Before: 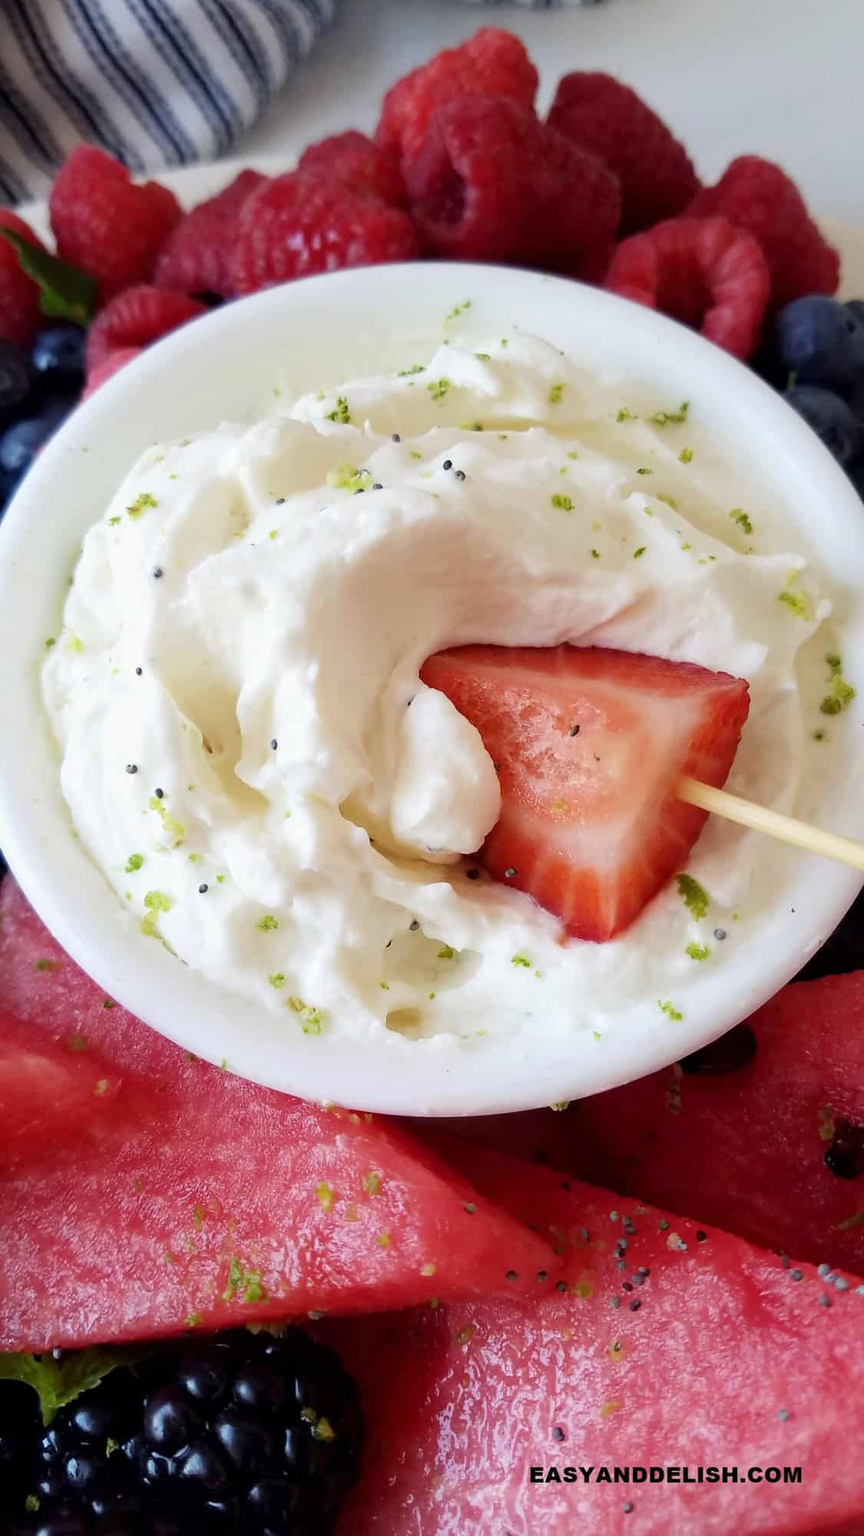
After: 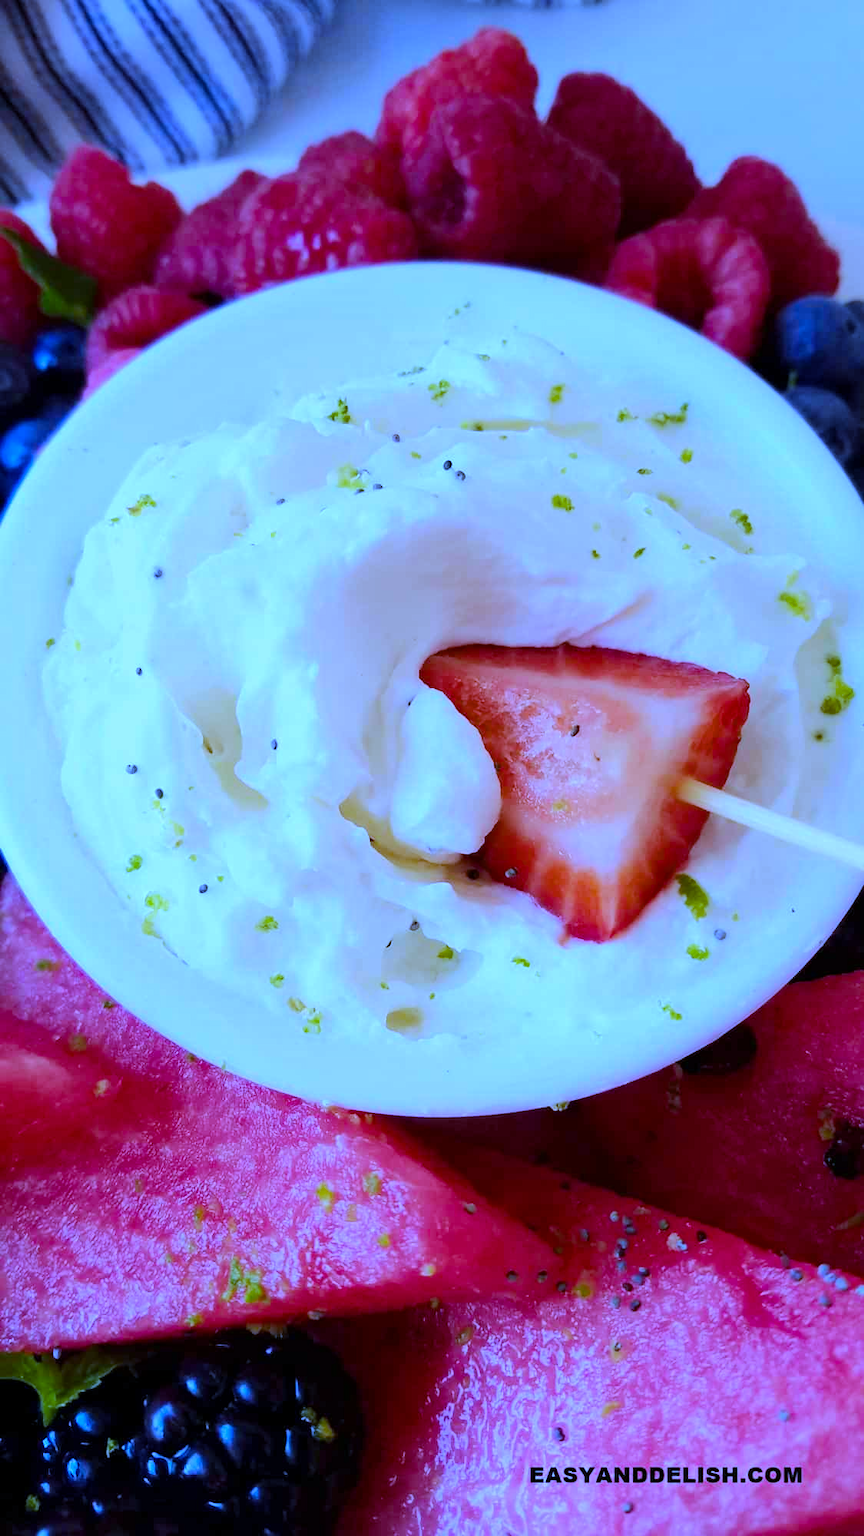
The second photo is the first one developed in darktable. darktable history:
white balance: red 0.766, blue 1.537
color balance rgb: perceptual saturation grading › global saturation 25%, perceptual brilliance grading › mid-tones 10%, perceptual brilliance grading › shadows 15%, global vibrance 20%
